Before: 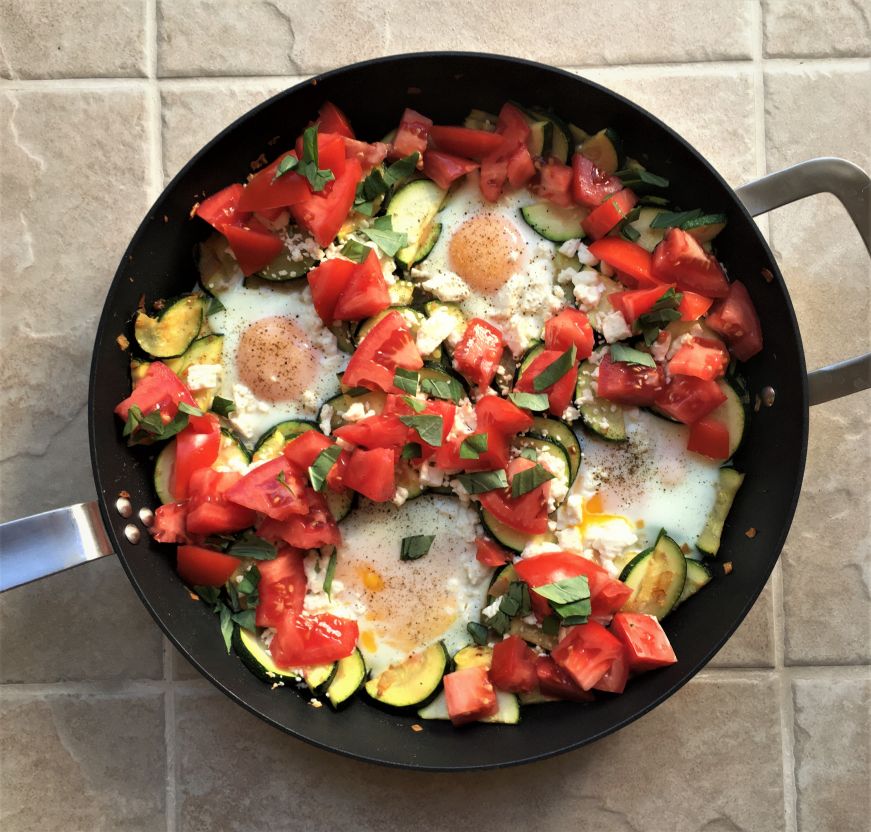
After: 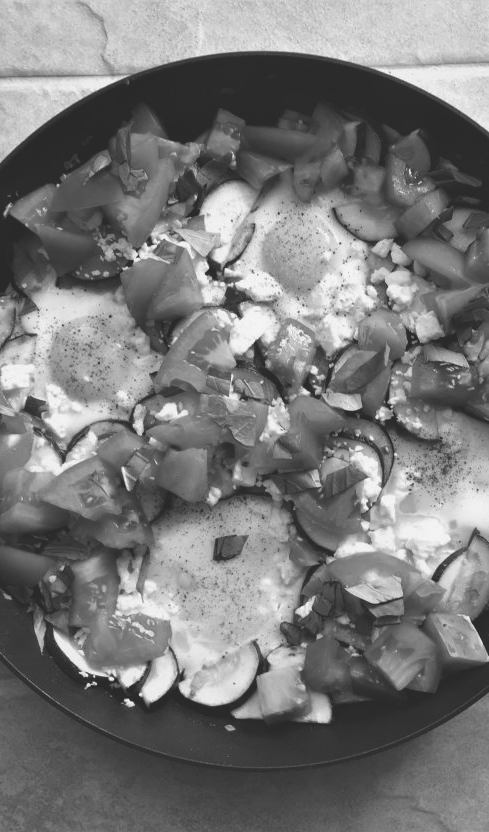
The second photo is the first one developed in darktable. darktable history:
exposure: black level correction -0.025, exposure -0.117 EV, compensate highlight preservation false
monochrome: on, module defaults
crop: left 21.496%, right 22.254%
